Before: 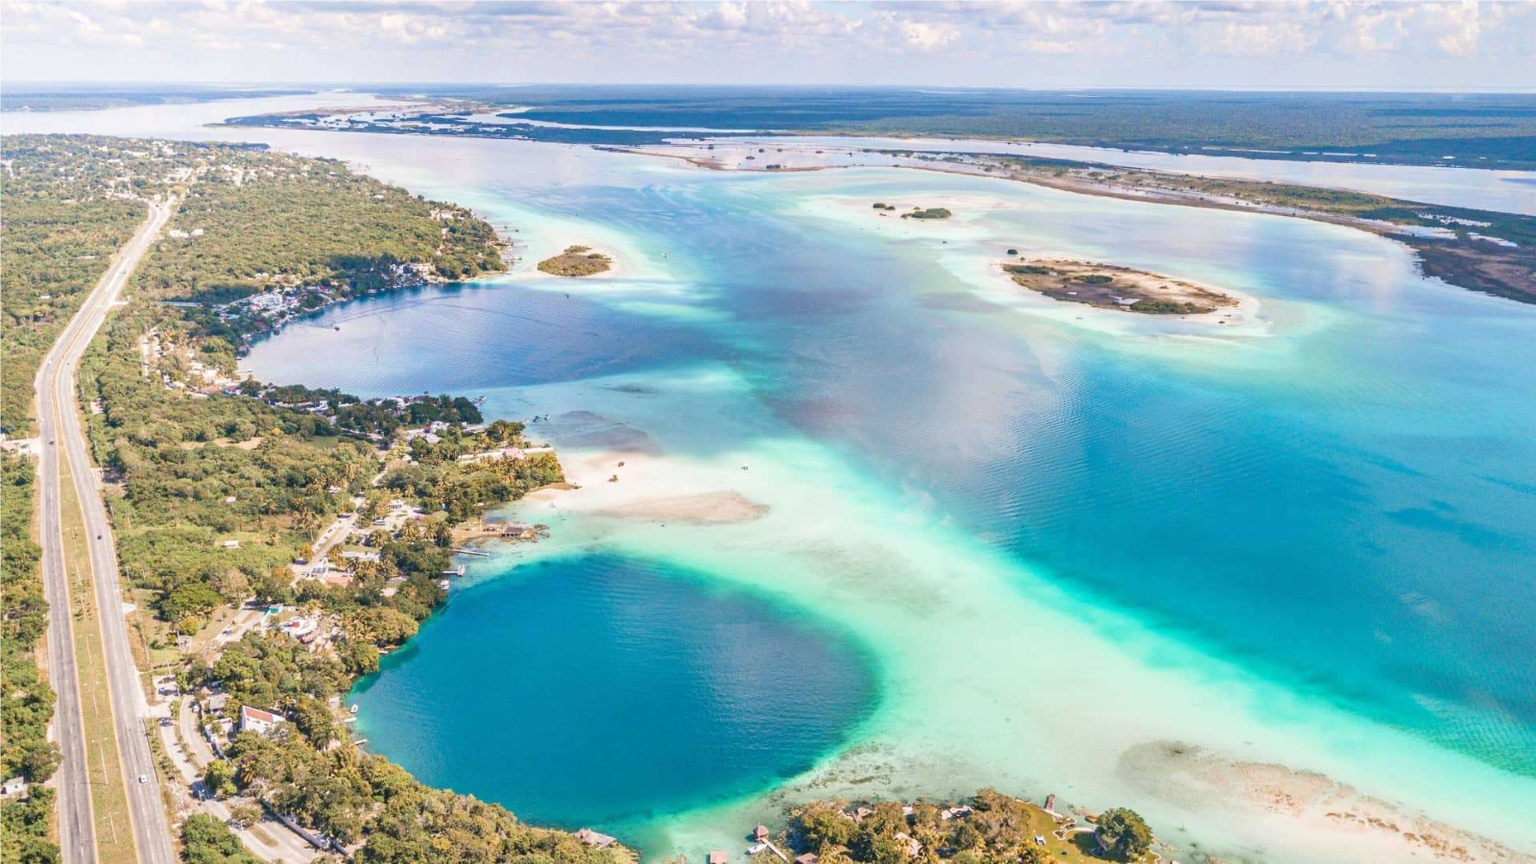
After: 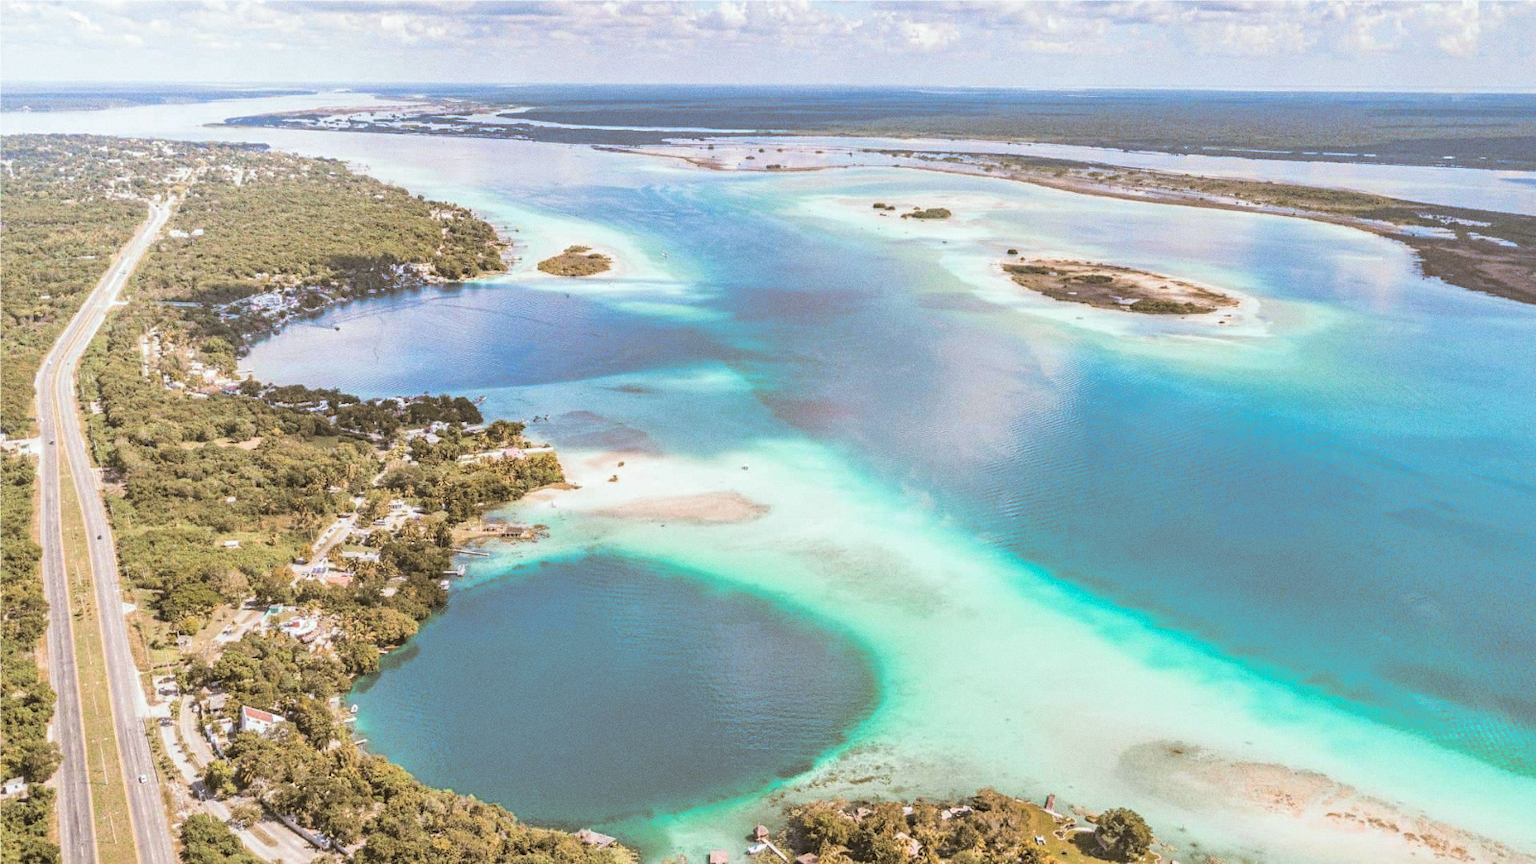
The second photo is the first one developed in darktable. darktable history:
grain: coarseness 0.47 ISO
split-toning: shadows › hue 37.98°, highlights › hue 185.58°, balance -55.261
